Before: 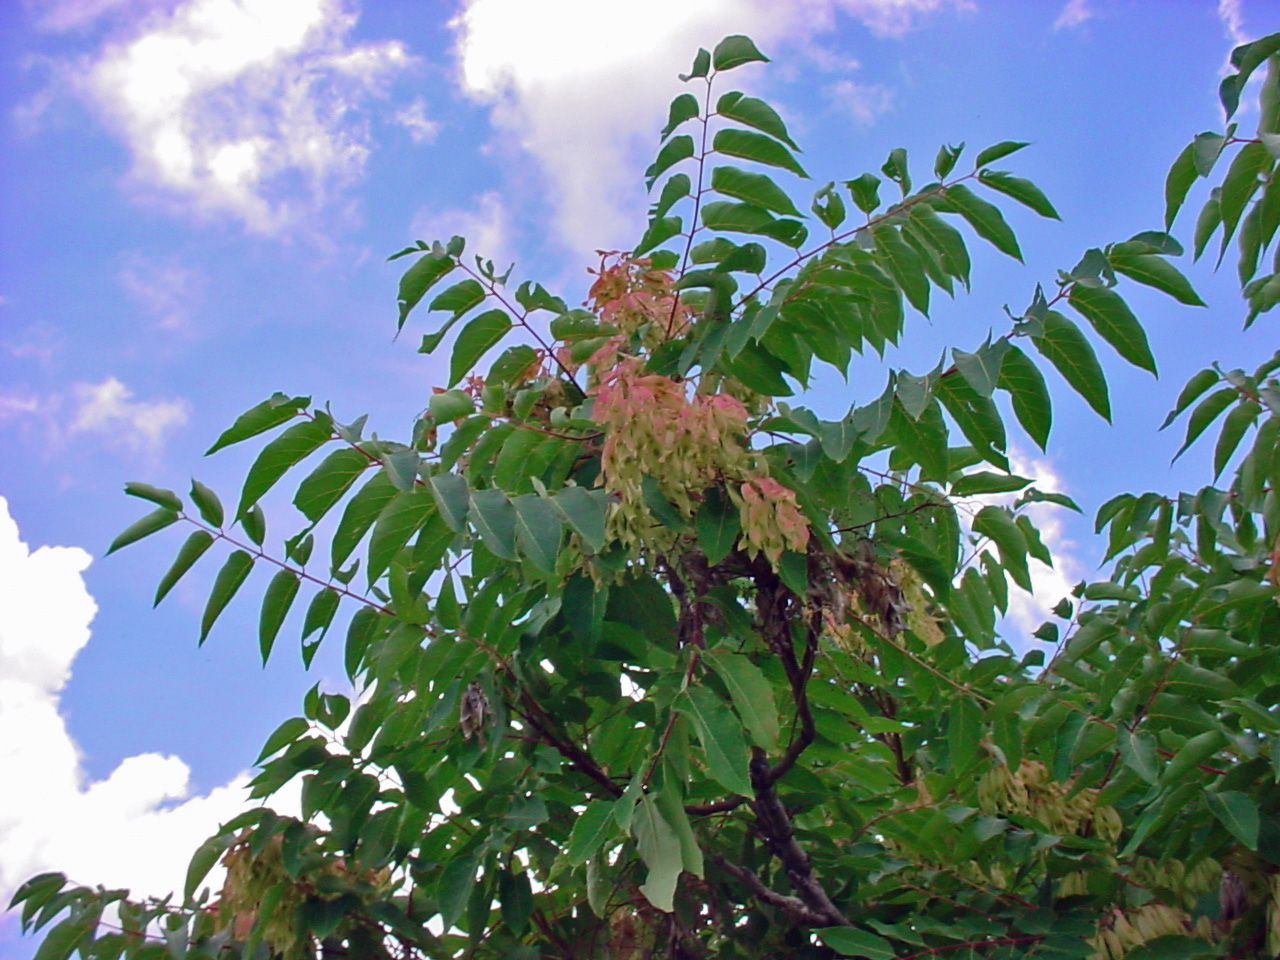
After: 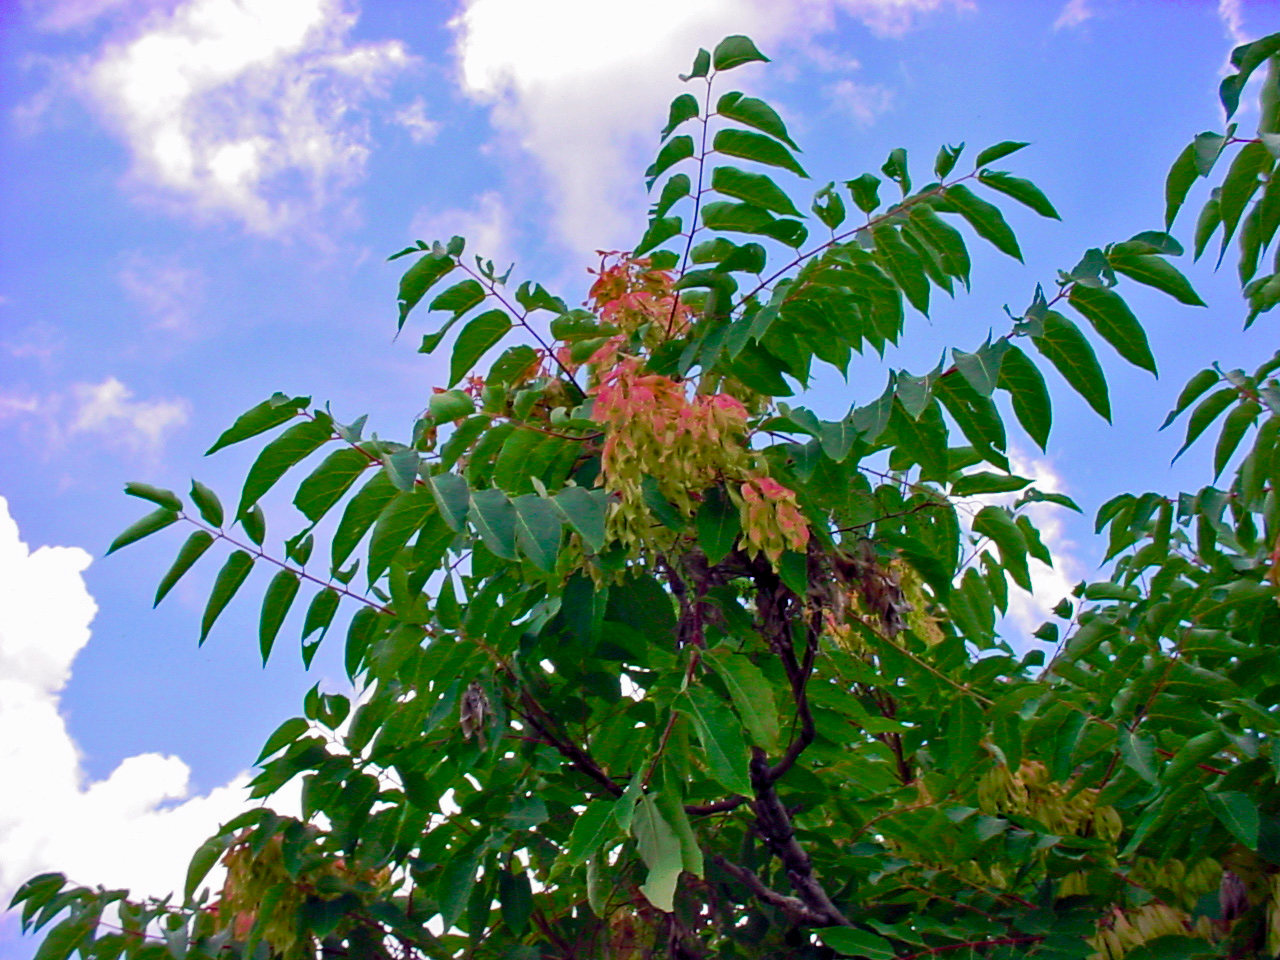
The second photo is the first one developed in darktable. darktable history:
tone curve: curves: ch0 [(0, 0) (0.003, 0.003) (0.011, 0.011) (0.025, 0.024) (0.044, 0.043) (0.069, 0.068) (0.1, 0.097) (0.136, 0.133) (0.177, 0.173) (0.224, 0.219) (0.277, 0.271) (0.335, 0.327) (0.399, 0.39) (0.468, 0.457) (0.543, 0.582) (0.623, 0.655) (0.709, 0.734) (0.801, 0.817) (0.898, 0.906) (1, 1)], preserve colors none
color balance rgb: shadows lift › luminance -4.797%, shadows lift › chroma 1.211%, shadows lift › hue 218.54°, global offset › luminance -0.381%, perceptual saturation grading › global saturation 35.12%, perceptual saturation grading › highlights -29.834%, perceptual saturation grading › shadows 35.629%
